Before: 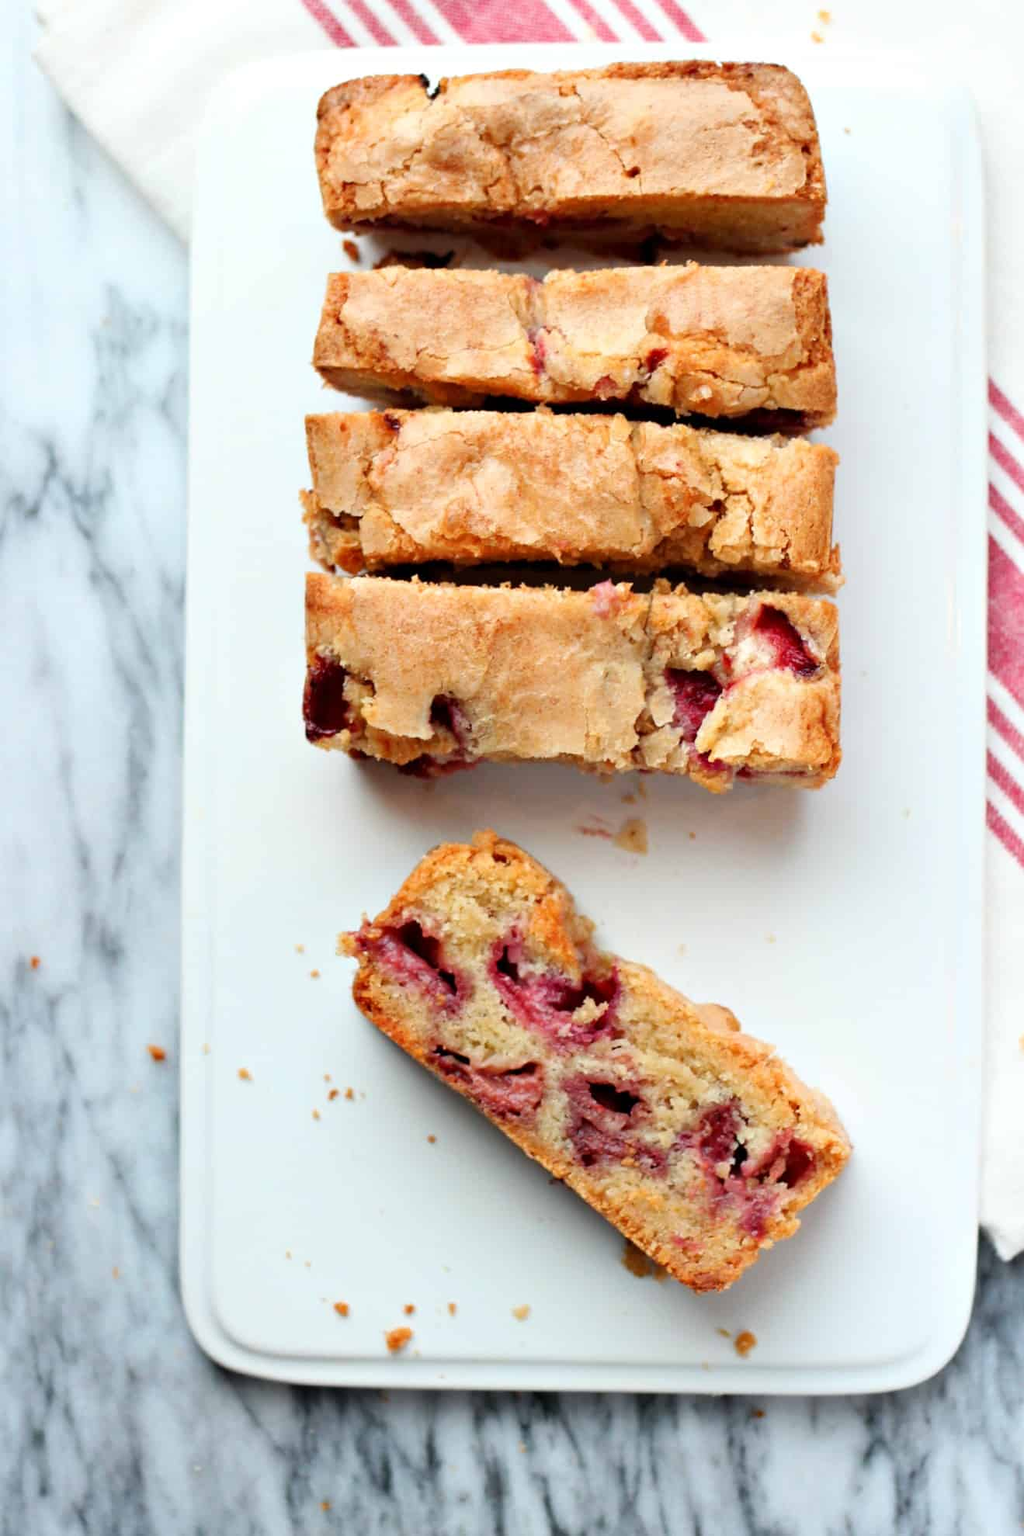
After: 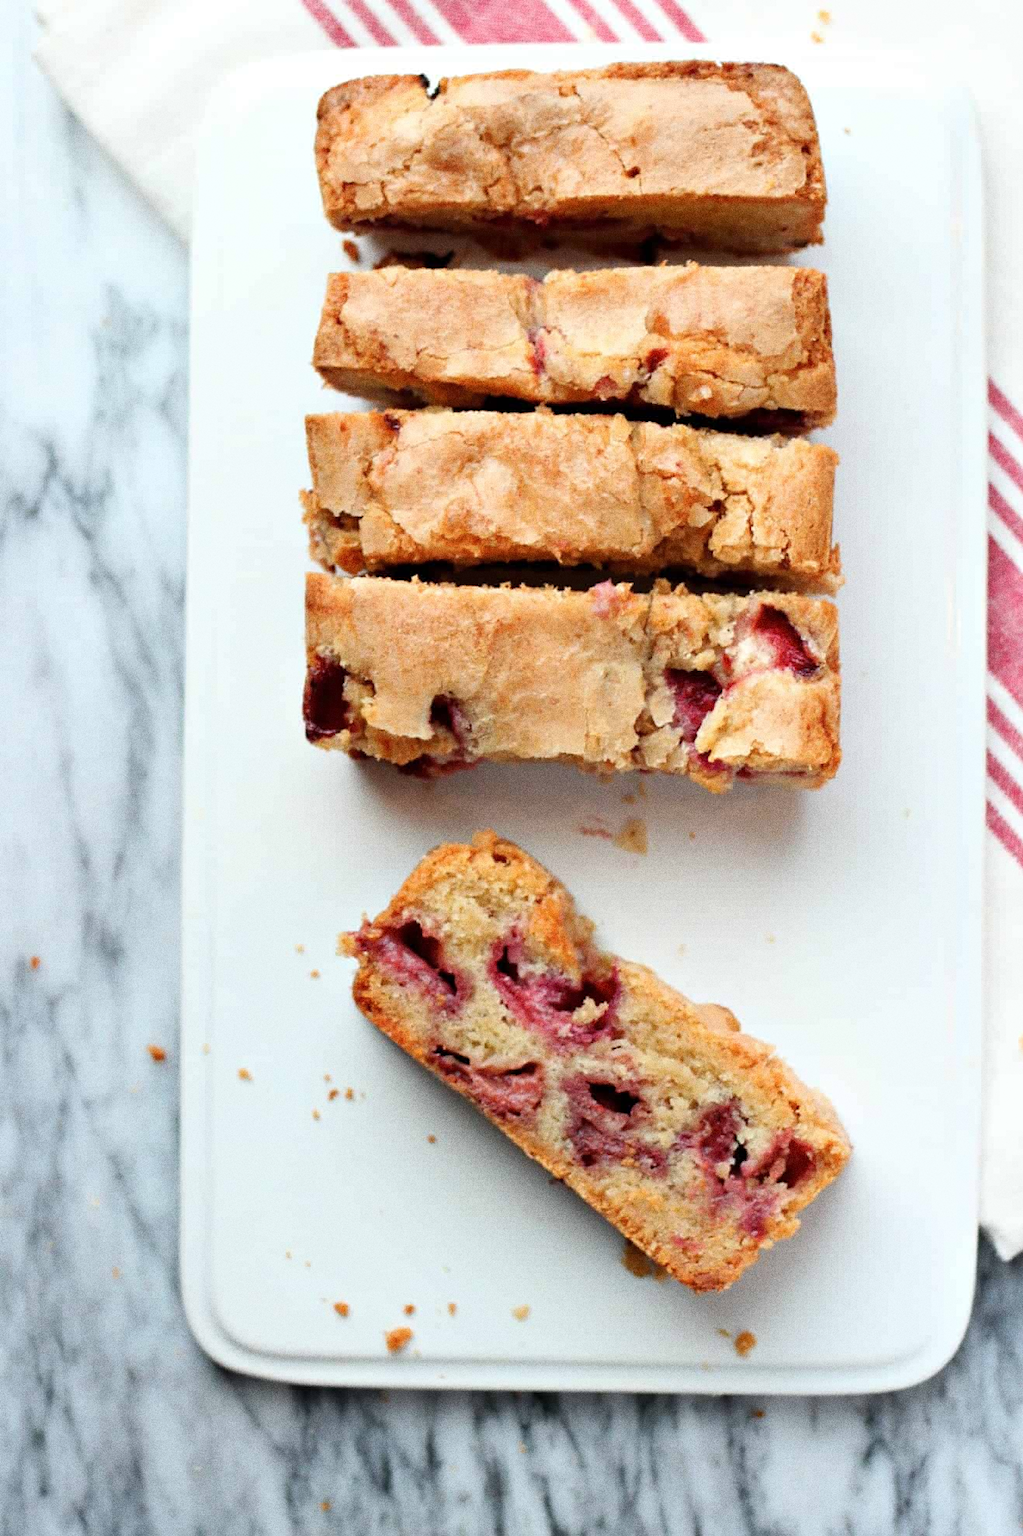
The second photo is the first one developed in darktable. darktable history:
grain: coarseness 0.09 ISO, strength 40%
contrast brightness saturation: saturation -0.05
